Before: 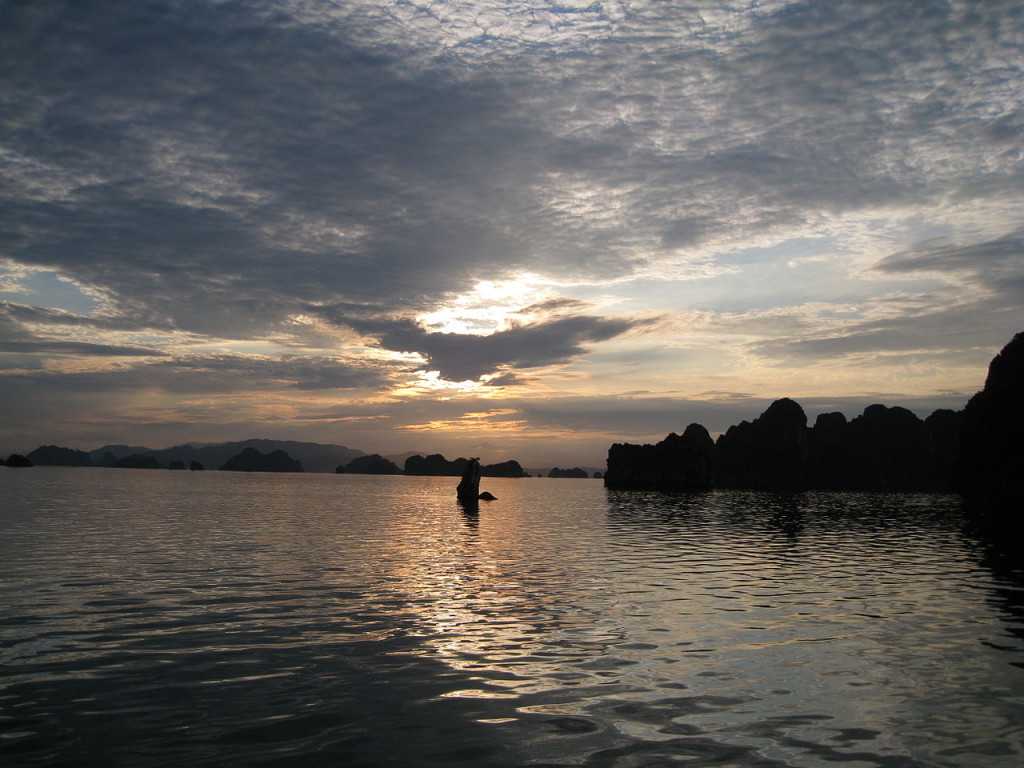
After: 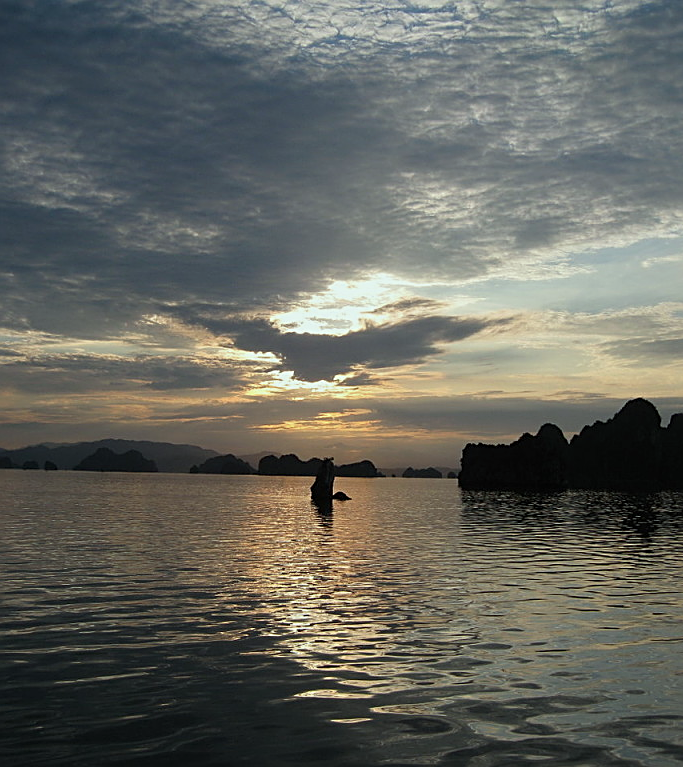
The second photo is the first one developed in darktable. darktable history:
crop and rotate: left 14.355%, right 18.931%
color correction: highlights a* -6.55, highlights b* 0.596
exposure: exposure -0.182 EV, compensate exposure bias true, compensate highlight preservation false
sharpen: on, module defaults
